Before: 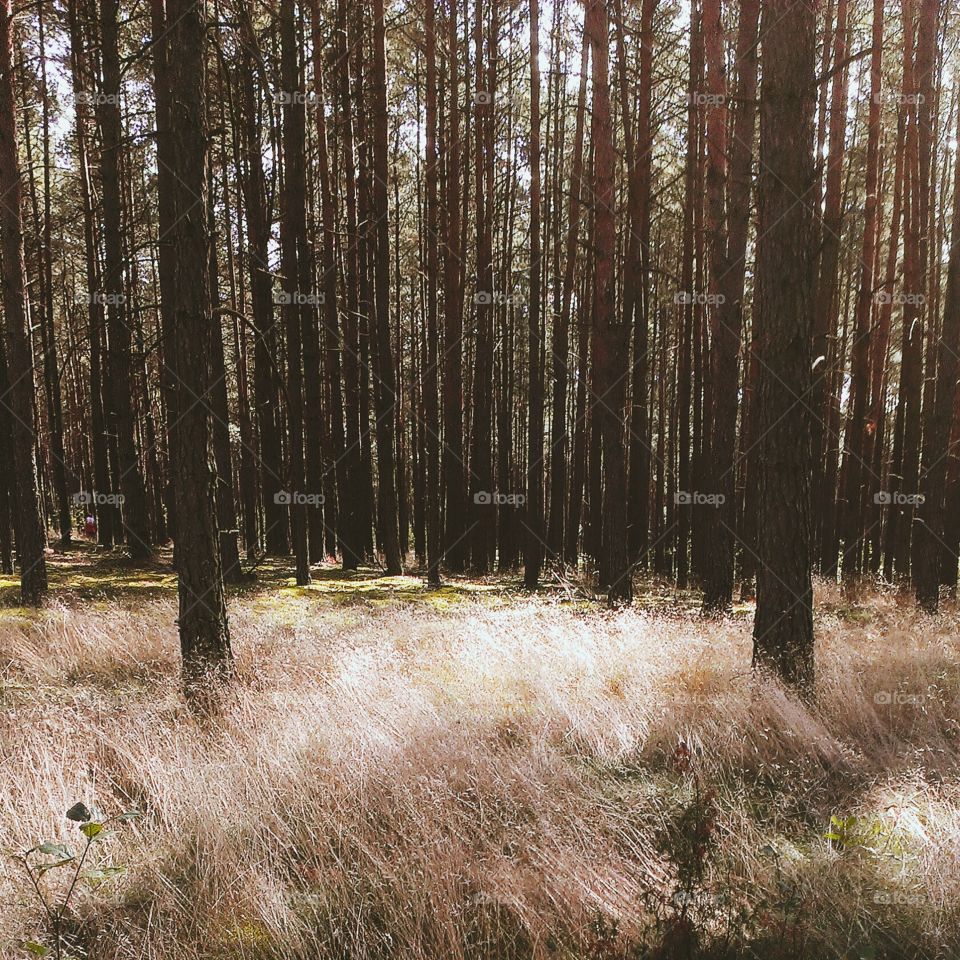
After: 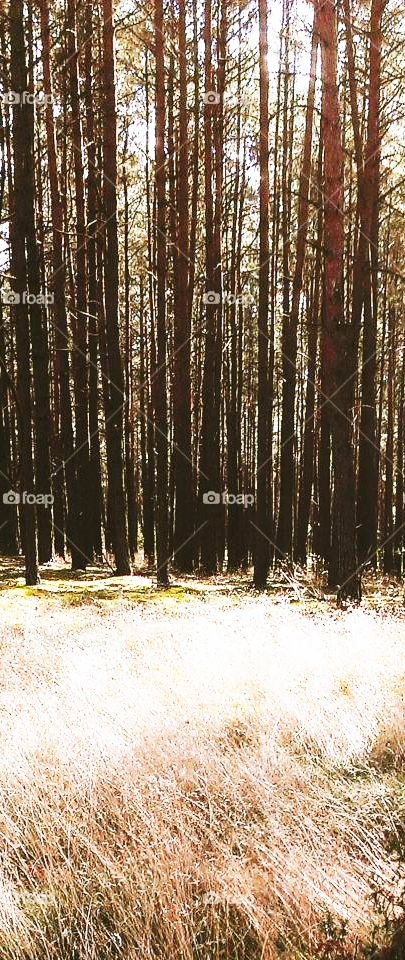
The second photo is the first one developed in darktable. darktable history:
base curve: curves: ch0 [(0, 0) (0.007, 0.004) (0.027, 0.03) (0.046, 0.07) (0.207, 0.54) (0.442, 0.872) (0.673, 0.972) (1, 1)], preserve colors none
crop: left 28.282%, right 29.475%
